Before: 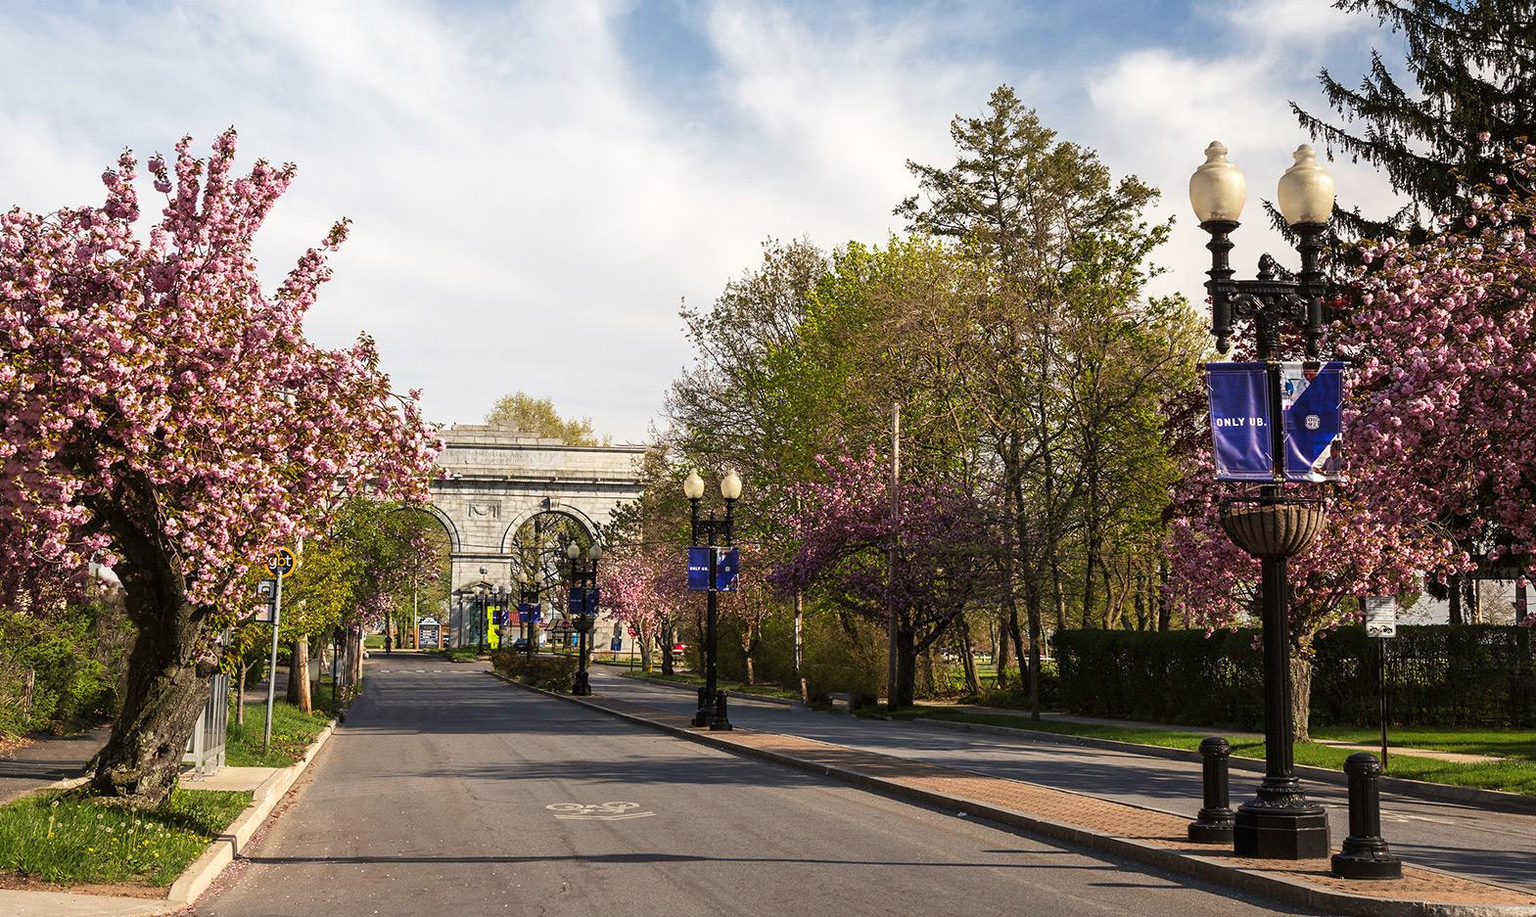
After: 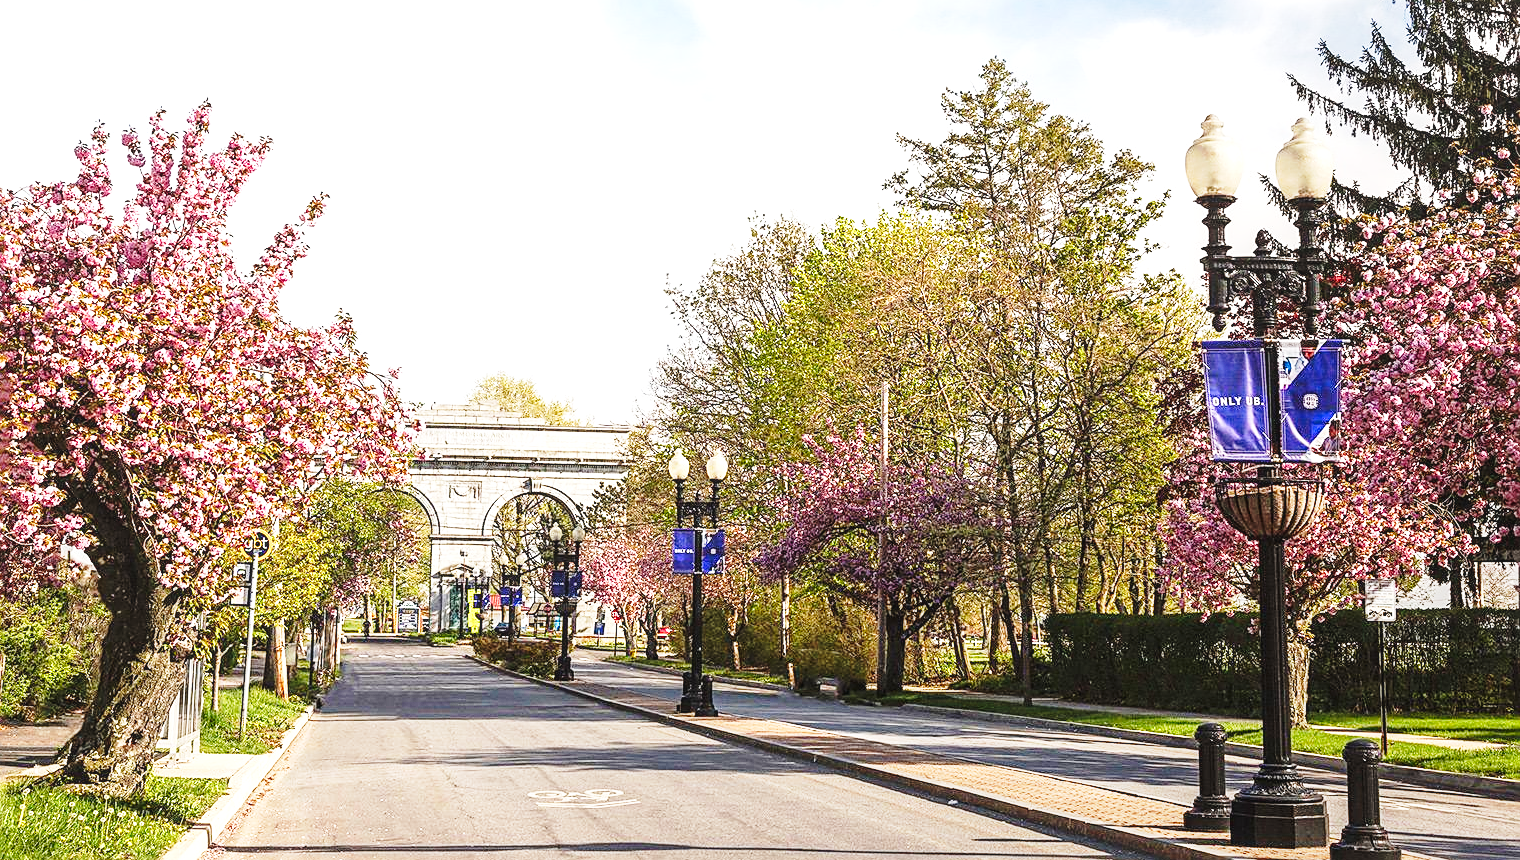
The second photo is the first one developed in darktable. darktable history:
local contrast: detail 110%
base curve: curves: ch0 [(0, 0) (0.028, 0.03) (0.121, 0.232) (0.46, 0.748) (0.859, 0.968) (1, 1)], preserve colors none
exposure: black level correction 0, exposure 1 EV, compensate highlight preservation false
sharpen: on, module defaults
crop: left 1.964%, top 3.251%, right 1.122%, bottom 4.933%
